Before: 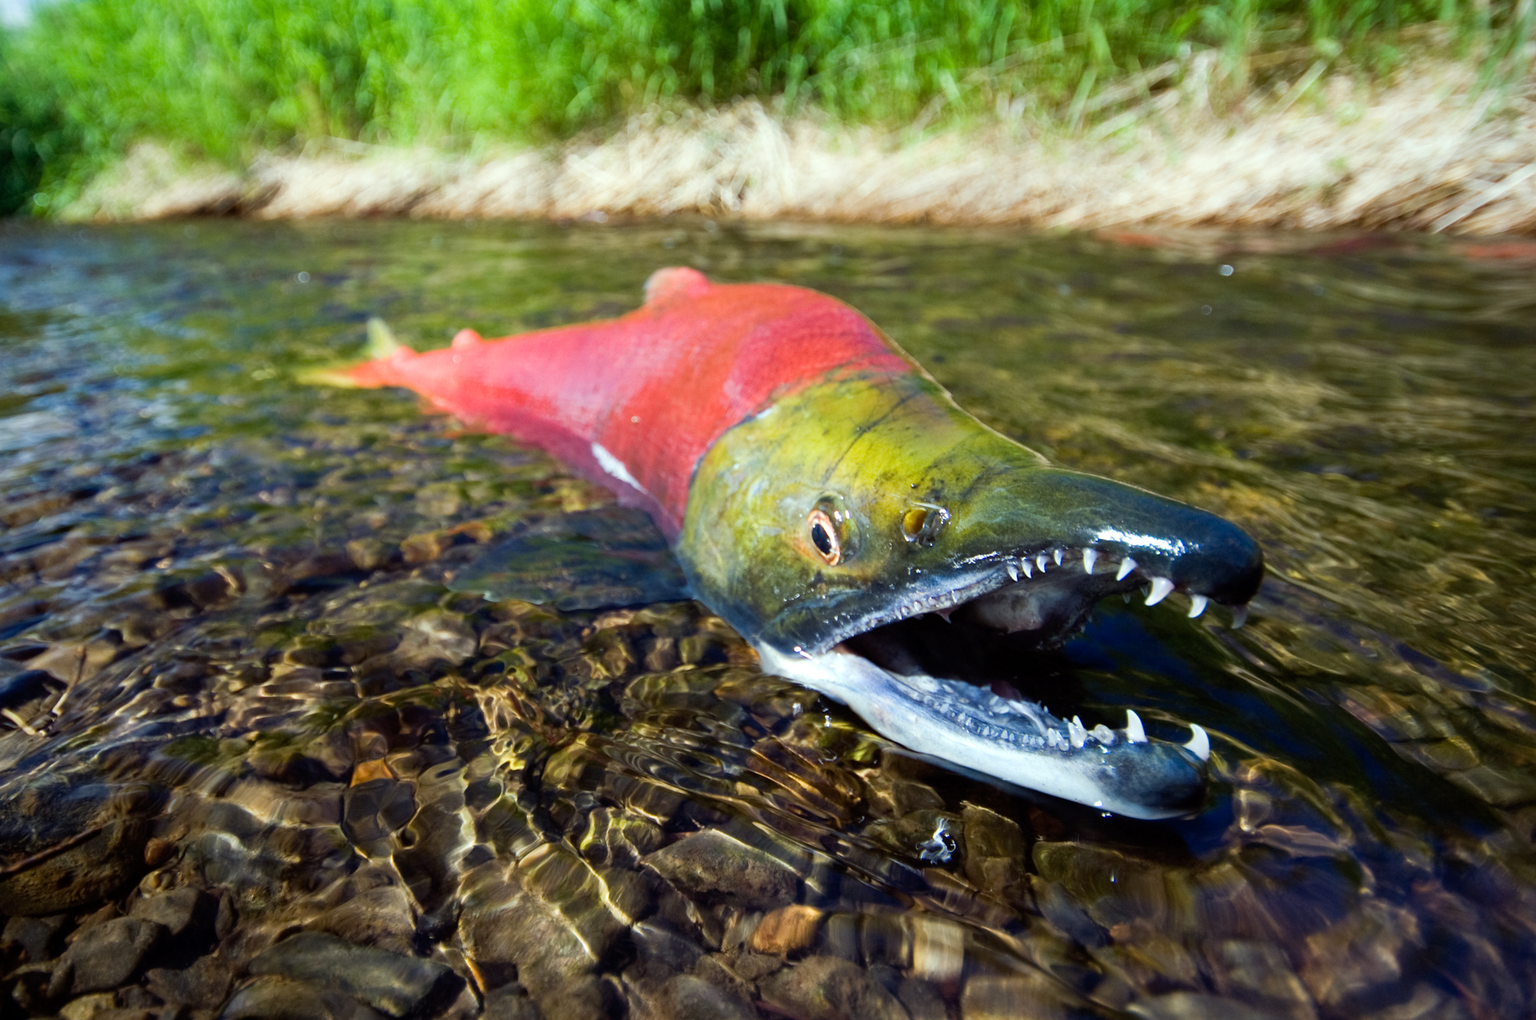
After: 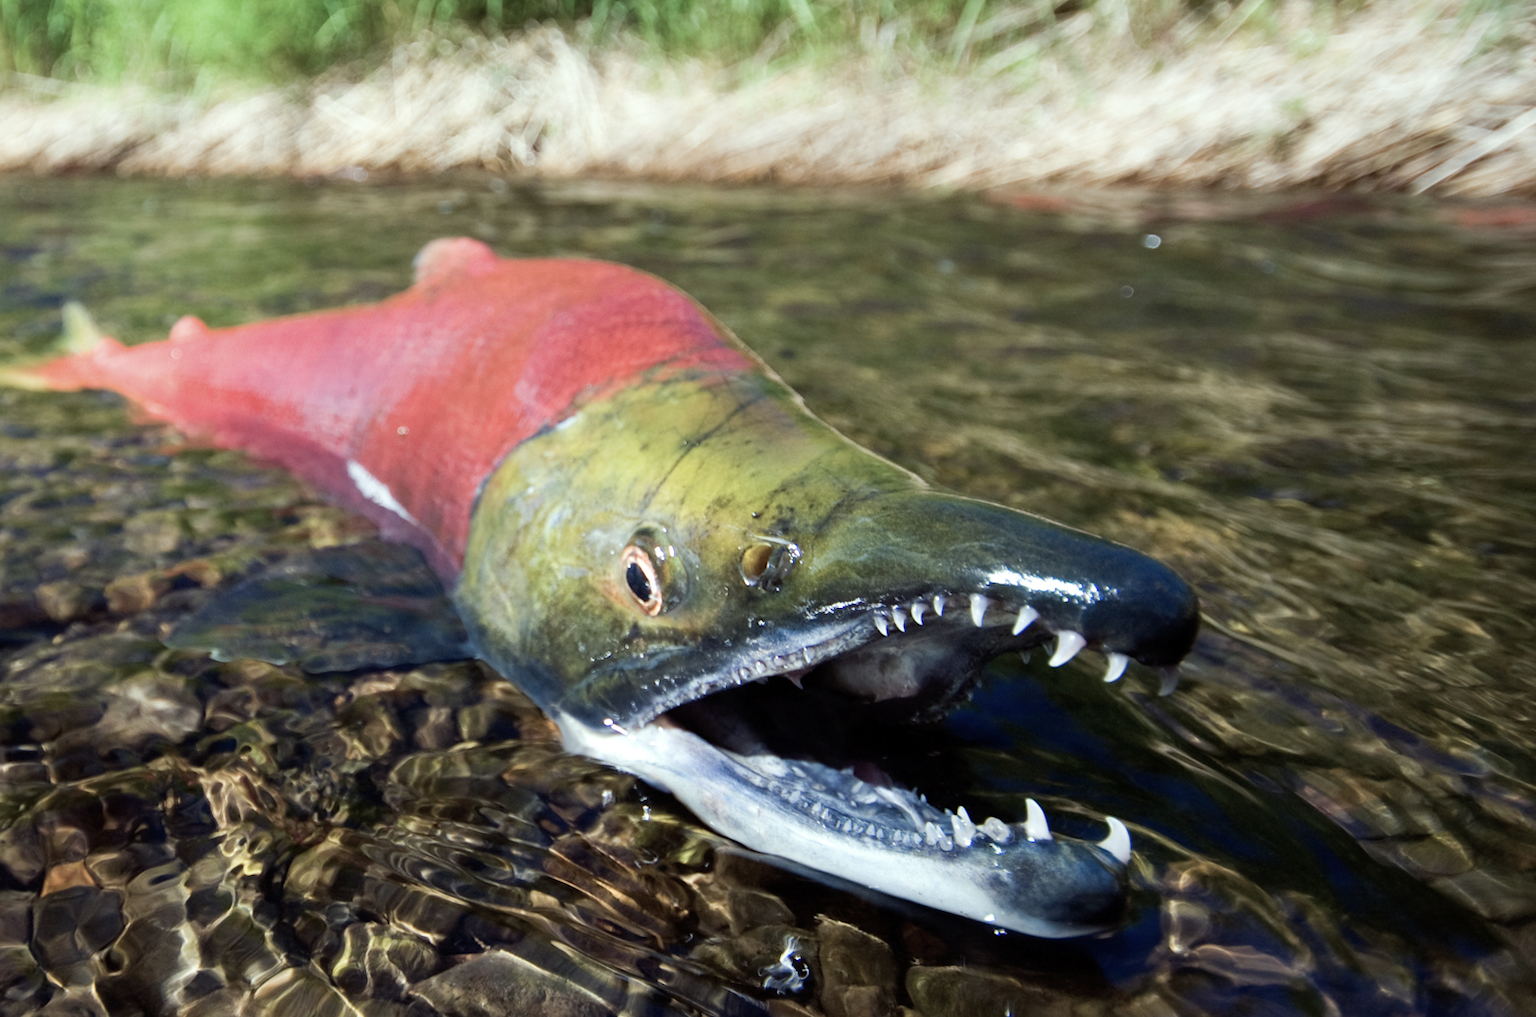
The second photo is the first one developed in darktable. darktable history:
color balance: input saturation 100.43%, contrast fulcrum 14.22%, output saturation 70.41%
crop and rotate: left 20.74%, top 7.912%, right 0.375%, bottom 13.378%
